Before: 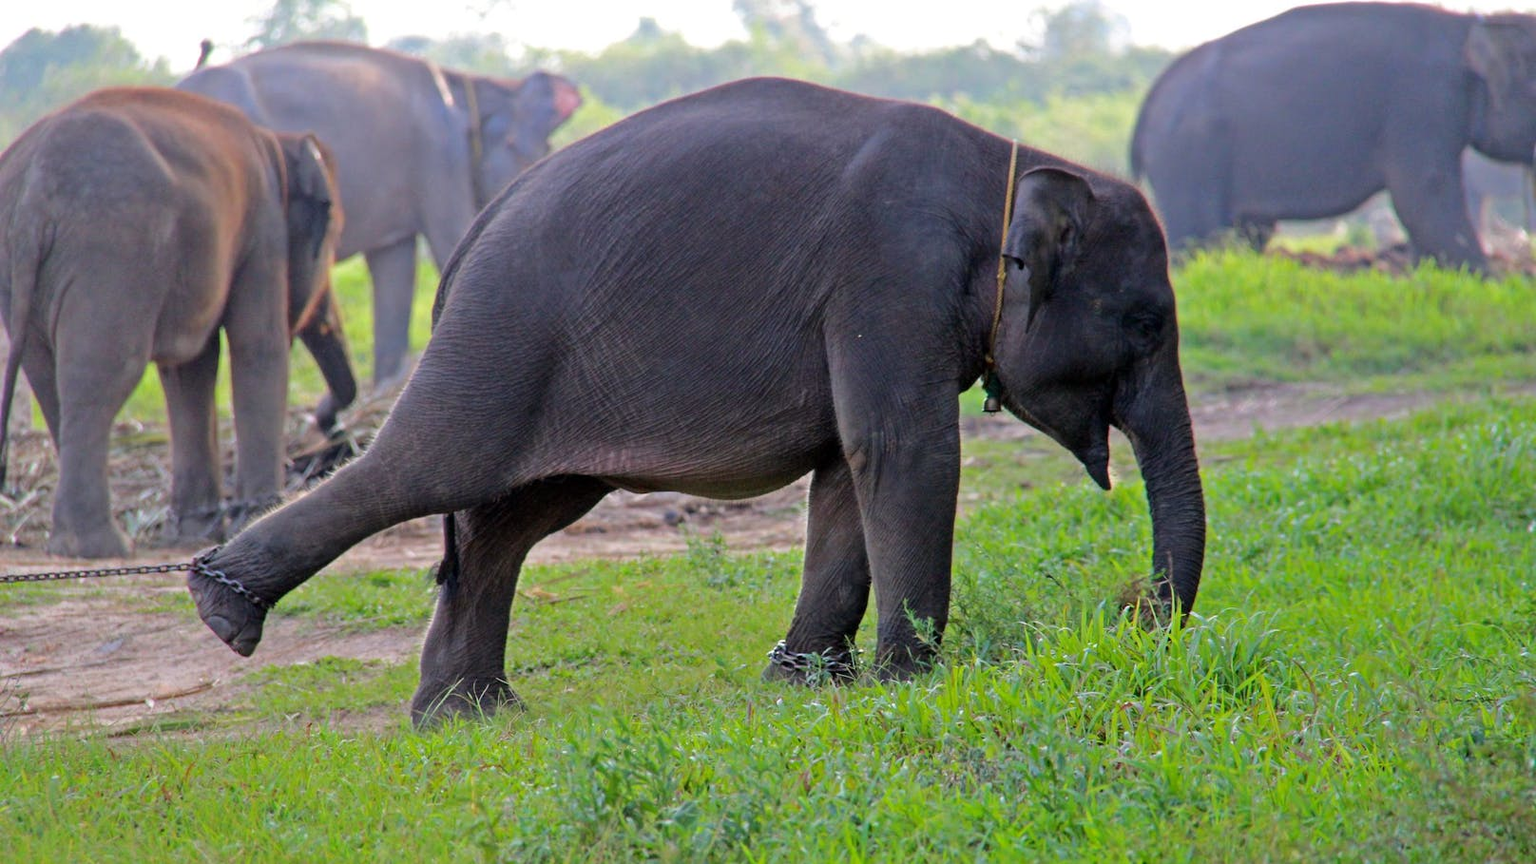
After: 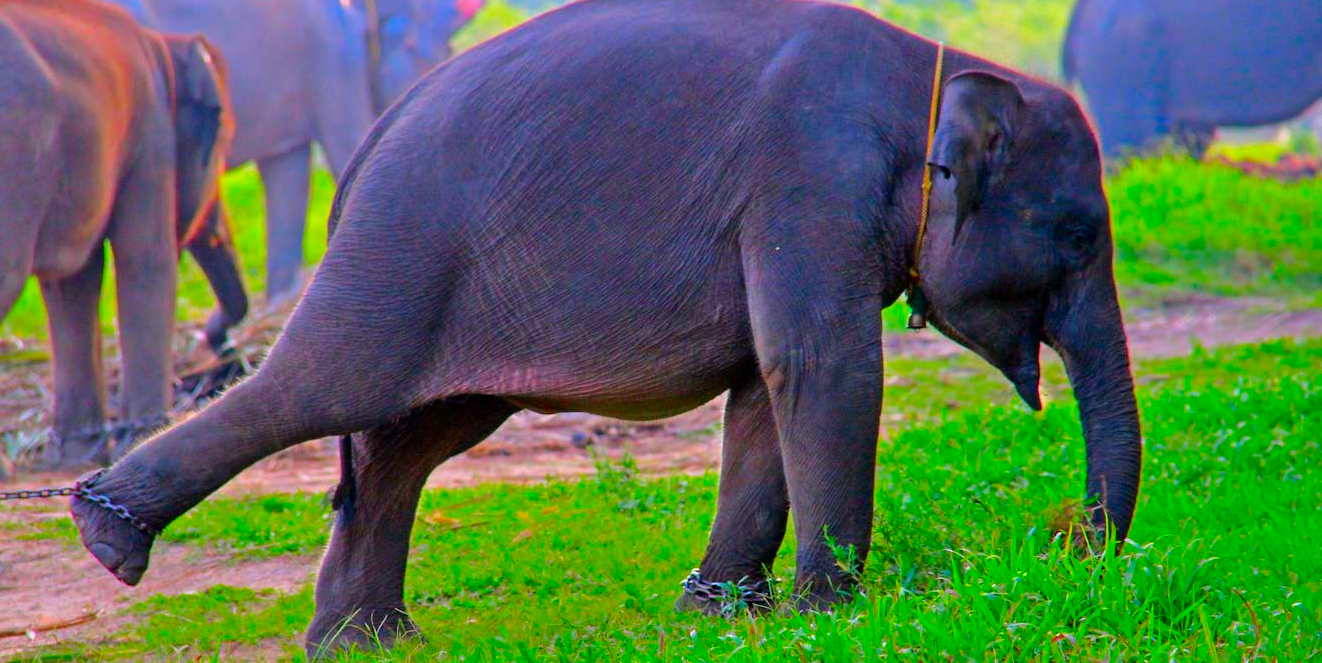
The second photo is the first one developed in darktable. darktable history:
crop: left 7.897%, top 11.653%, right 10.236%, bottom 15.403%
shadows and highlights: radius 100.68, shadows 50.42, highlights -65.86, soften with gaussian
color correction: highlights a* 1.64, highlights b* -1.78, saturation 2.49
